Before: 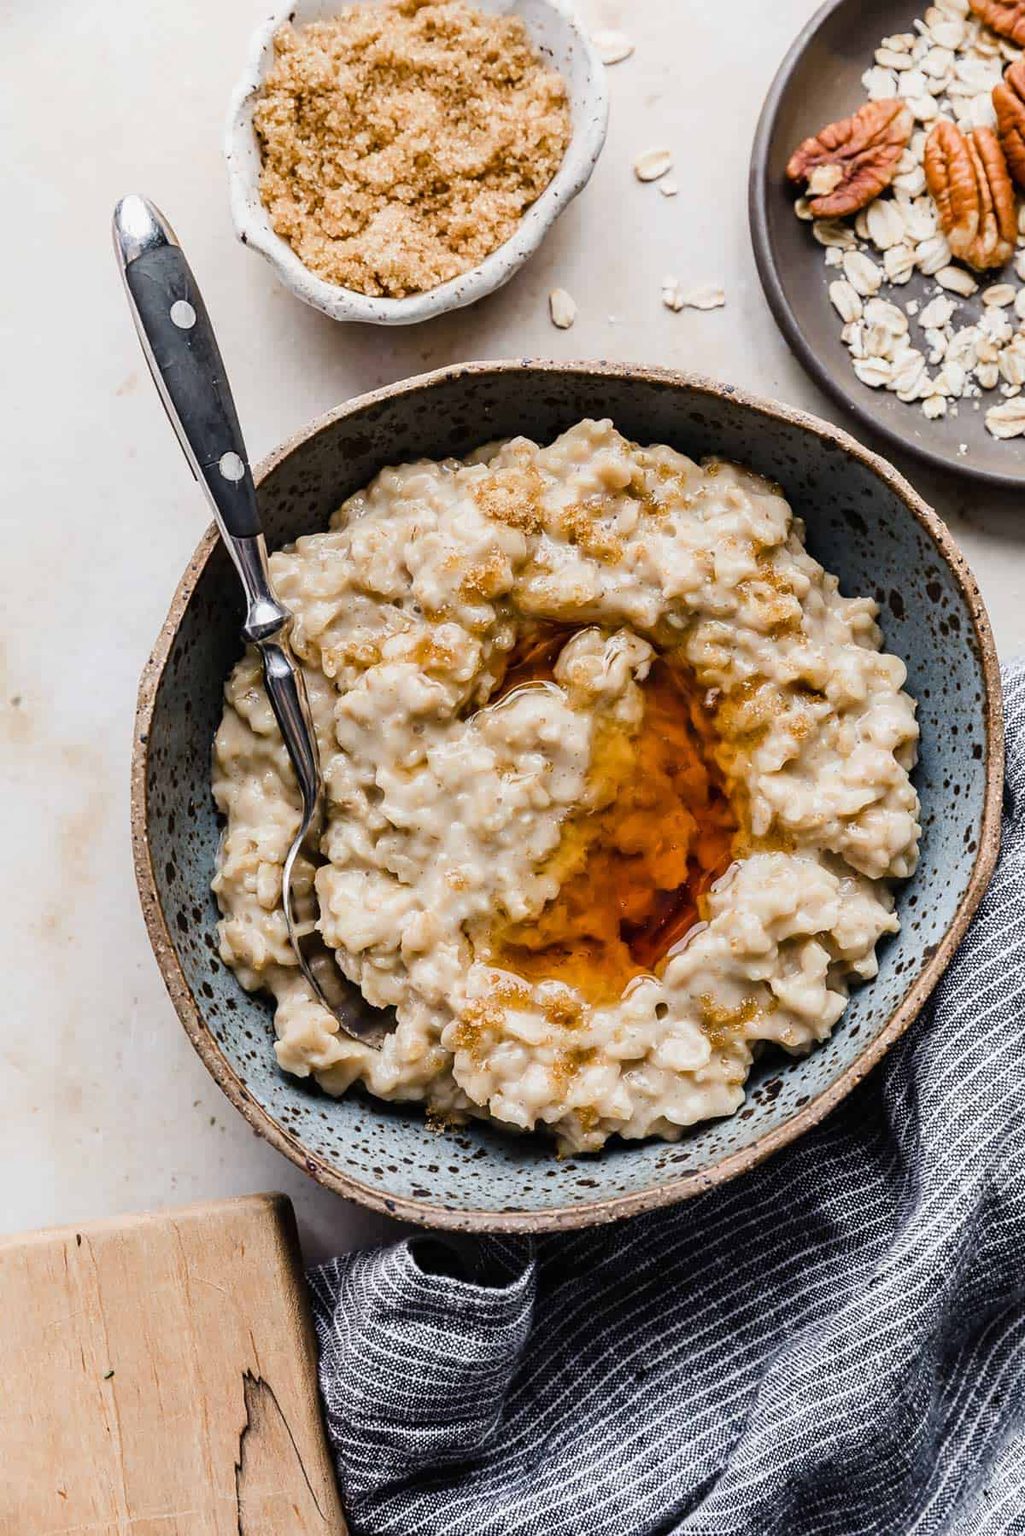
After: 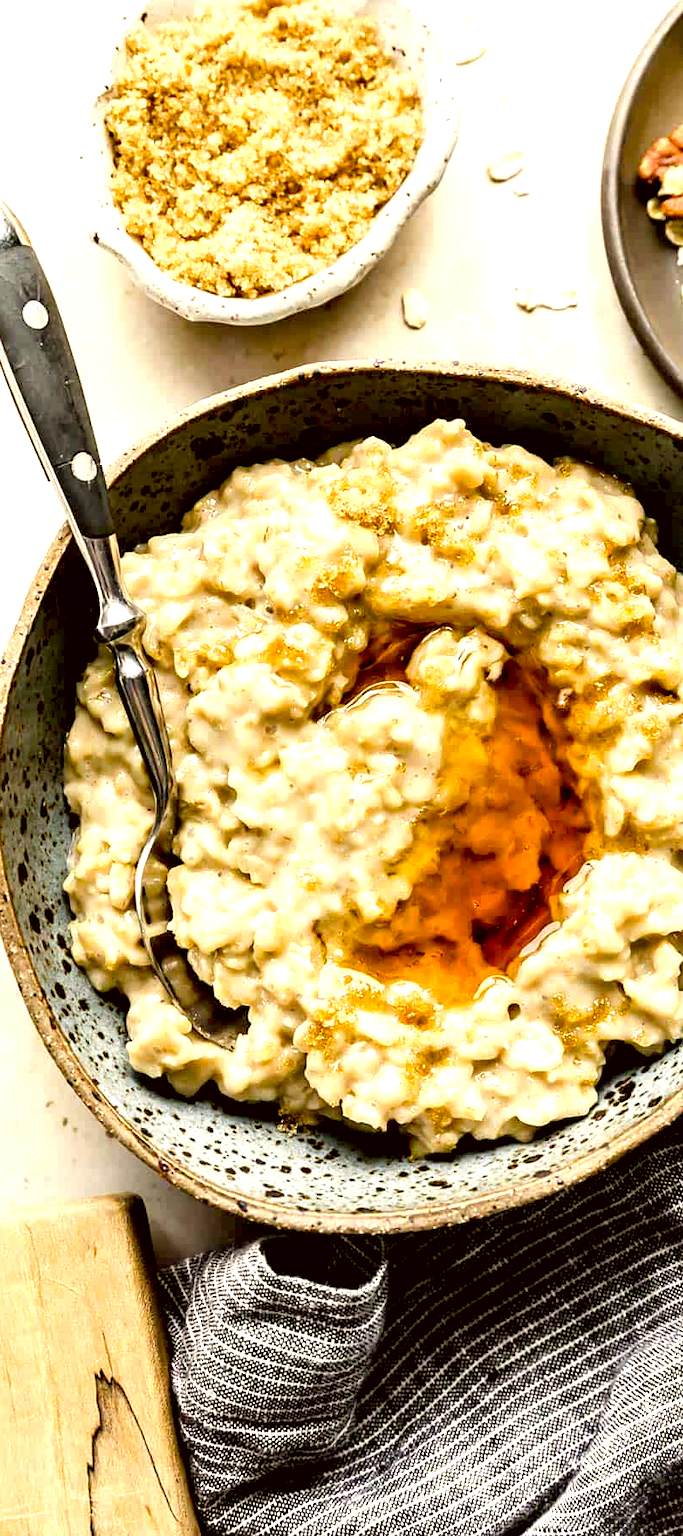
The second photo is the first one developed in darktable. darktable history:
exposure: black level correction 0.008, exposure 0.969 EV, compensate exposure bias true, compensate highlight preservation false
color calibration: illuminant as shot in camera, x 0.365, y 0.378, temperature 4423.49 K
color correction: highlights a* 0.138, highlights b* 29.52, shadows a* -0.304, shadows b* 21.81
crop and rotate: left 14.438%, right 18.835%
